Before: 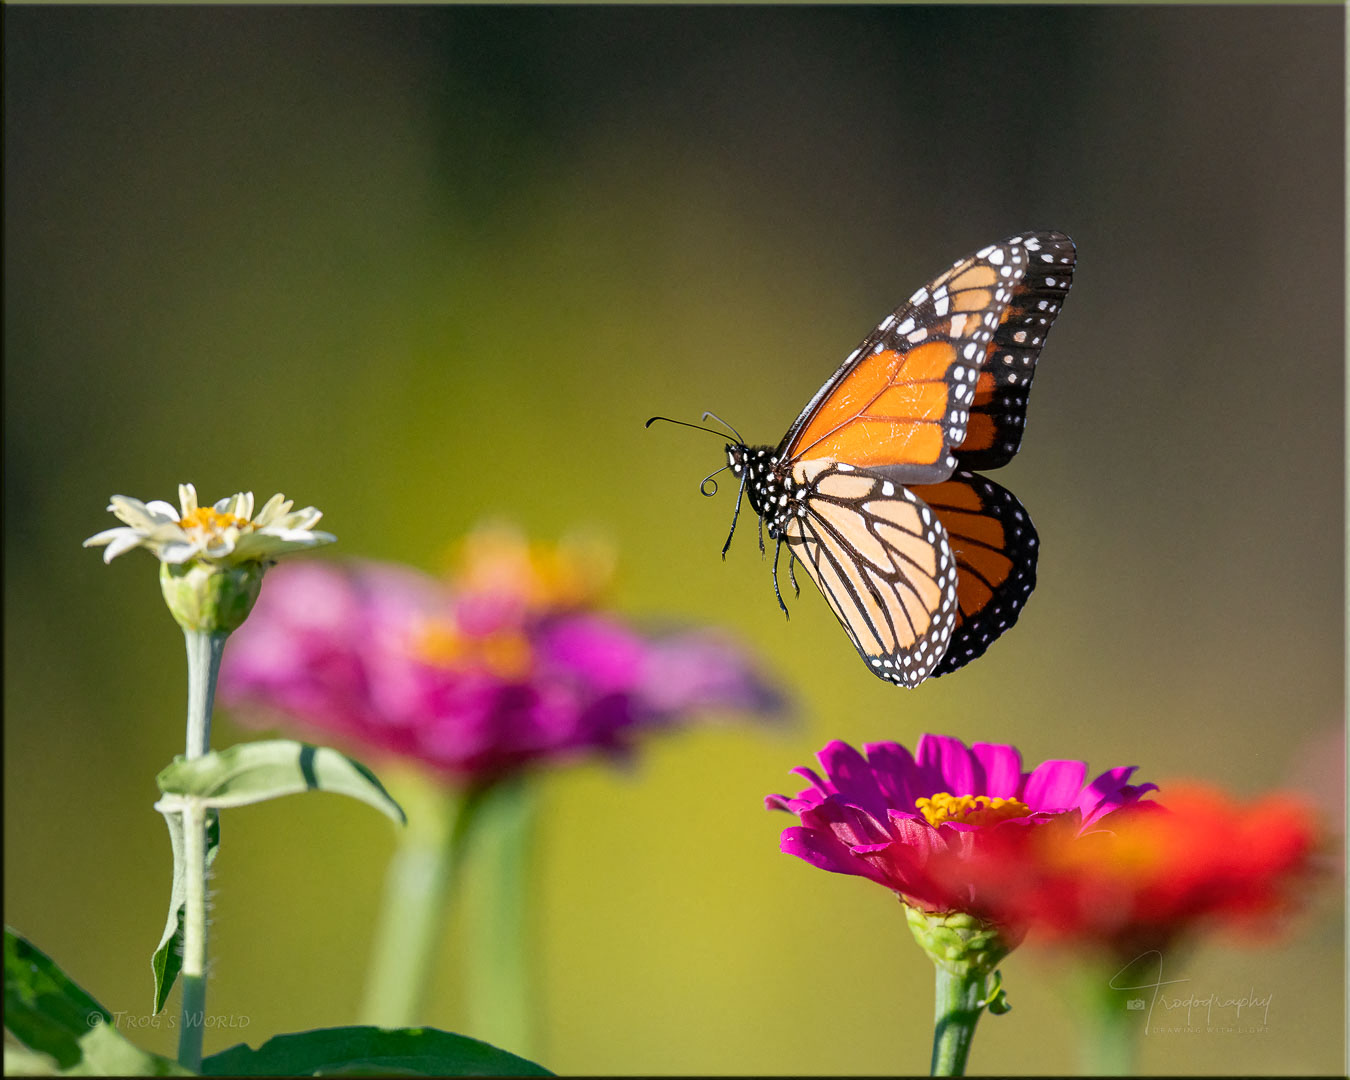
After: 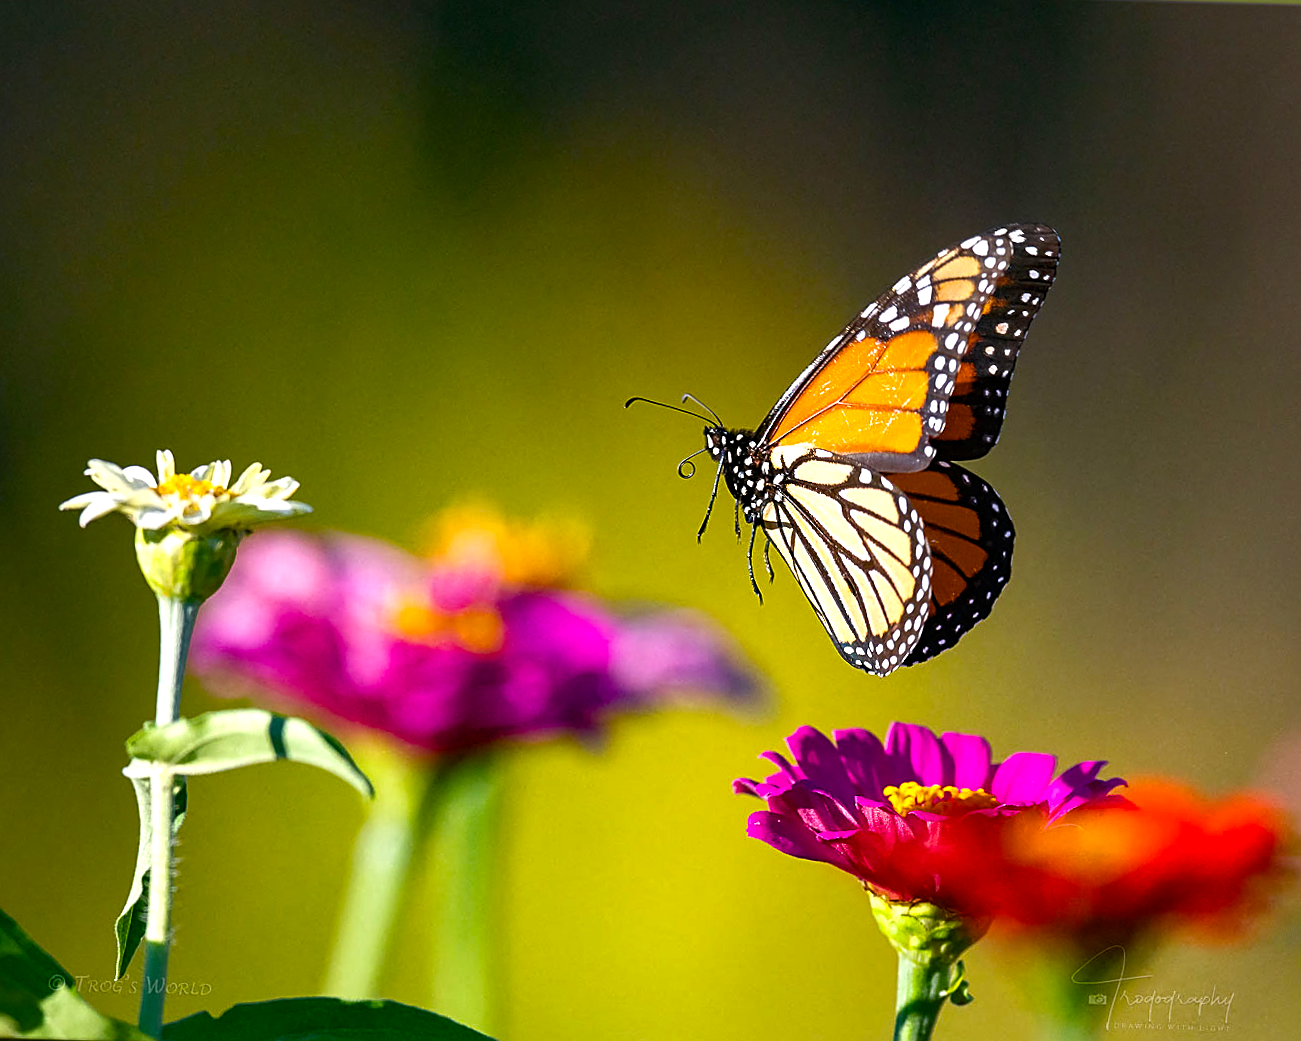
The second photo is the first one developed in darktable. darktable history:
sharpen: on, module defaults
crop and rotate: angle -1.73°
color balance rgb: perceptual saturation grading › global saturation 20%, perceptual saturation grading › highlights -14.033%, perceptual saturation grading › shadows 49.787%, perceptual brilliance grading › global brilliance 19.692%, perceptual brilliance grading › shadows -40.212%, global vibrance 20%
